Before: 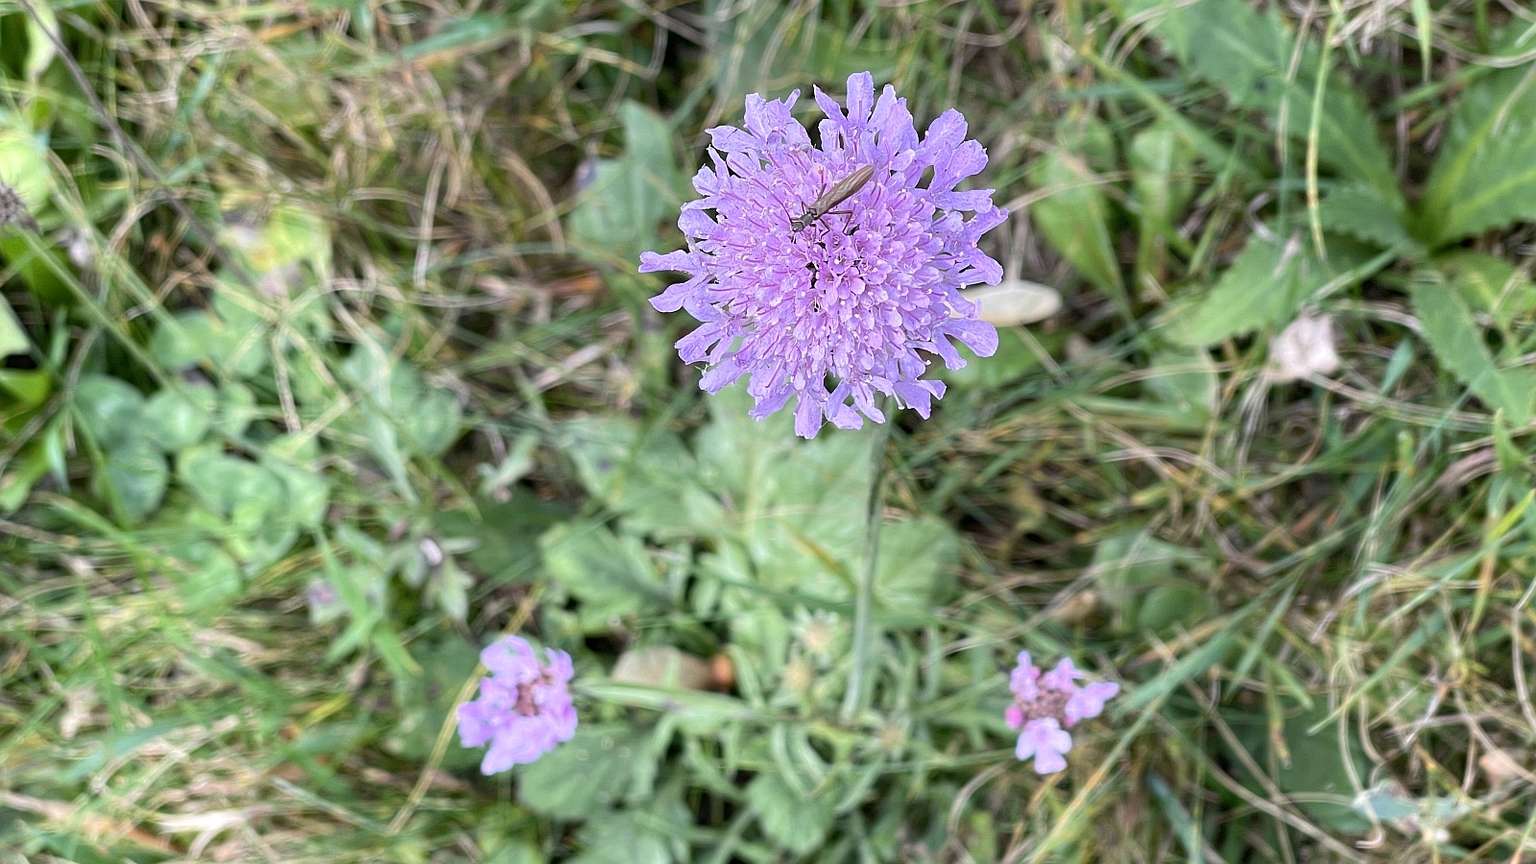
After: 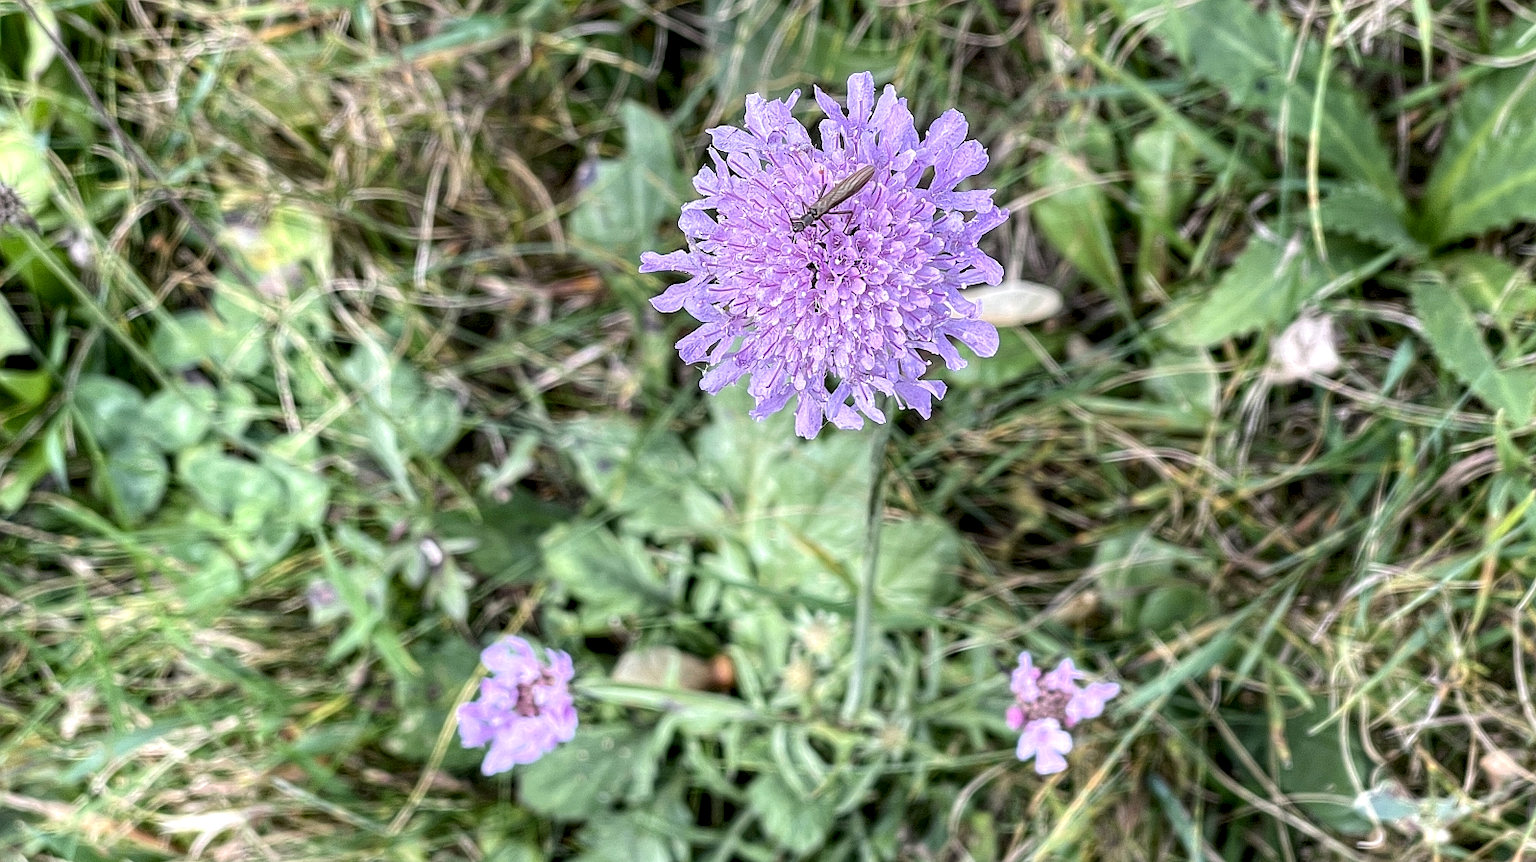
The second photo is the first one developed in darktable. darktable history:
crop: top 0.05%, bottom 0.098%
local contrast: detail 150%
